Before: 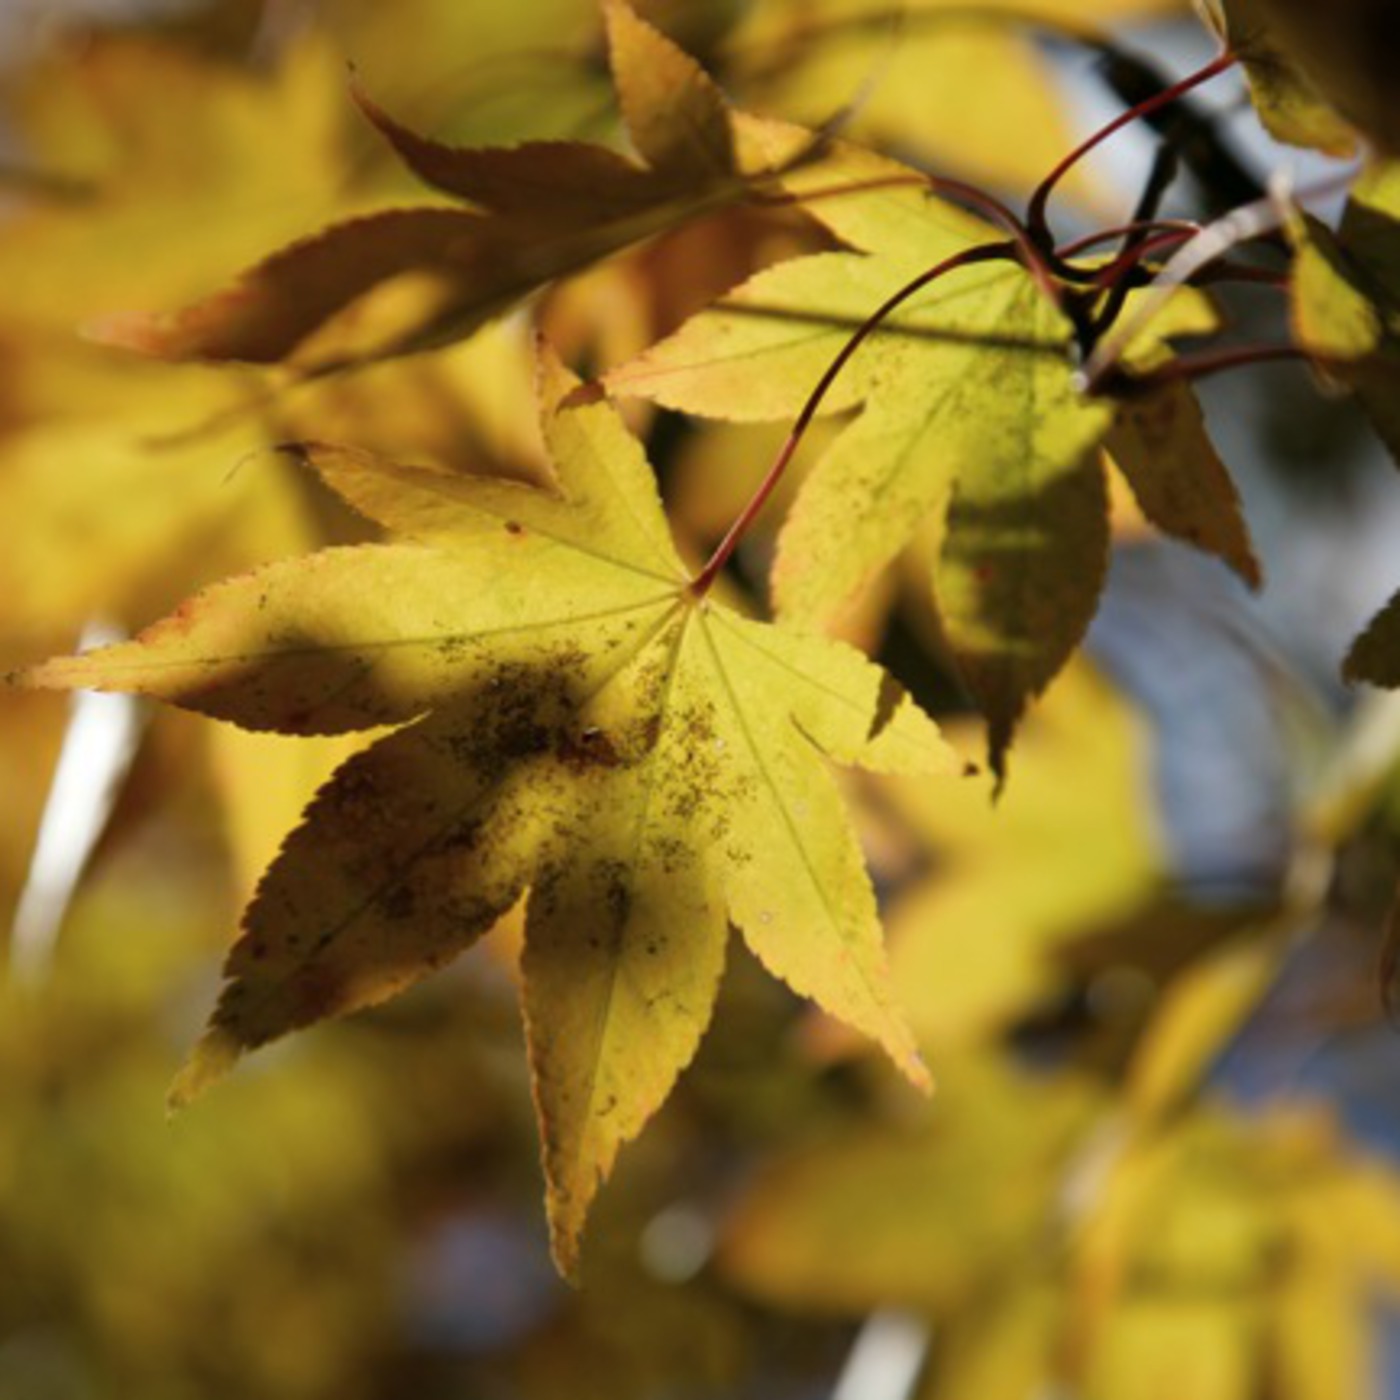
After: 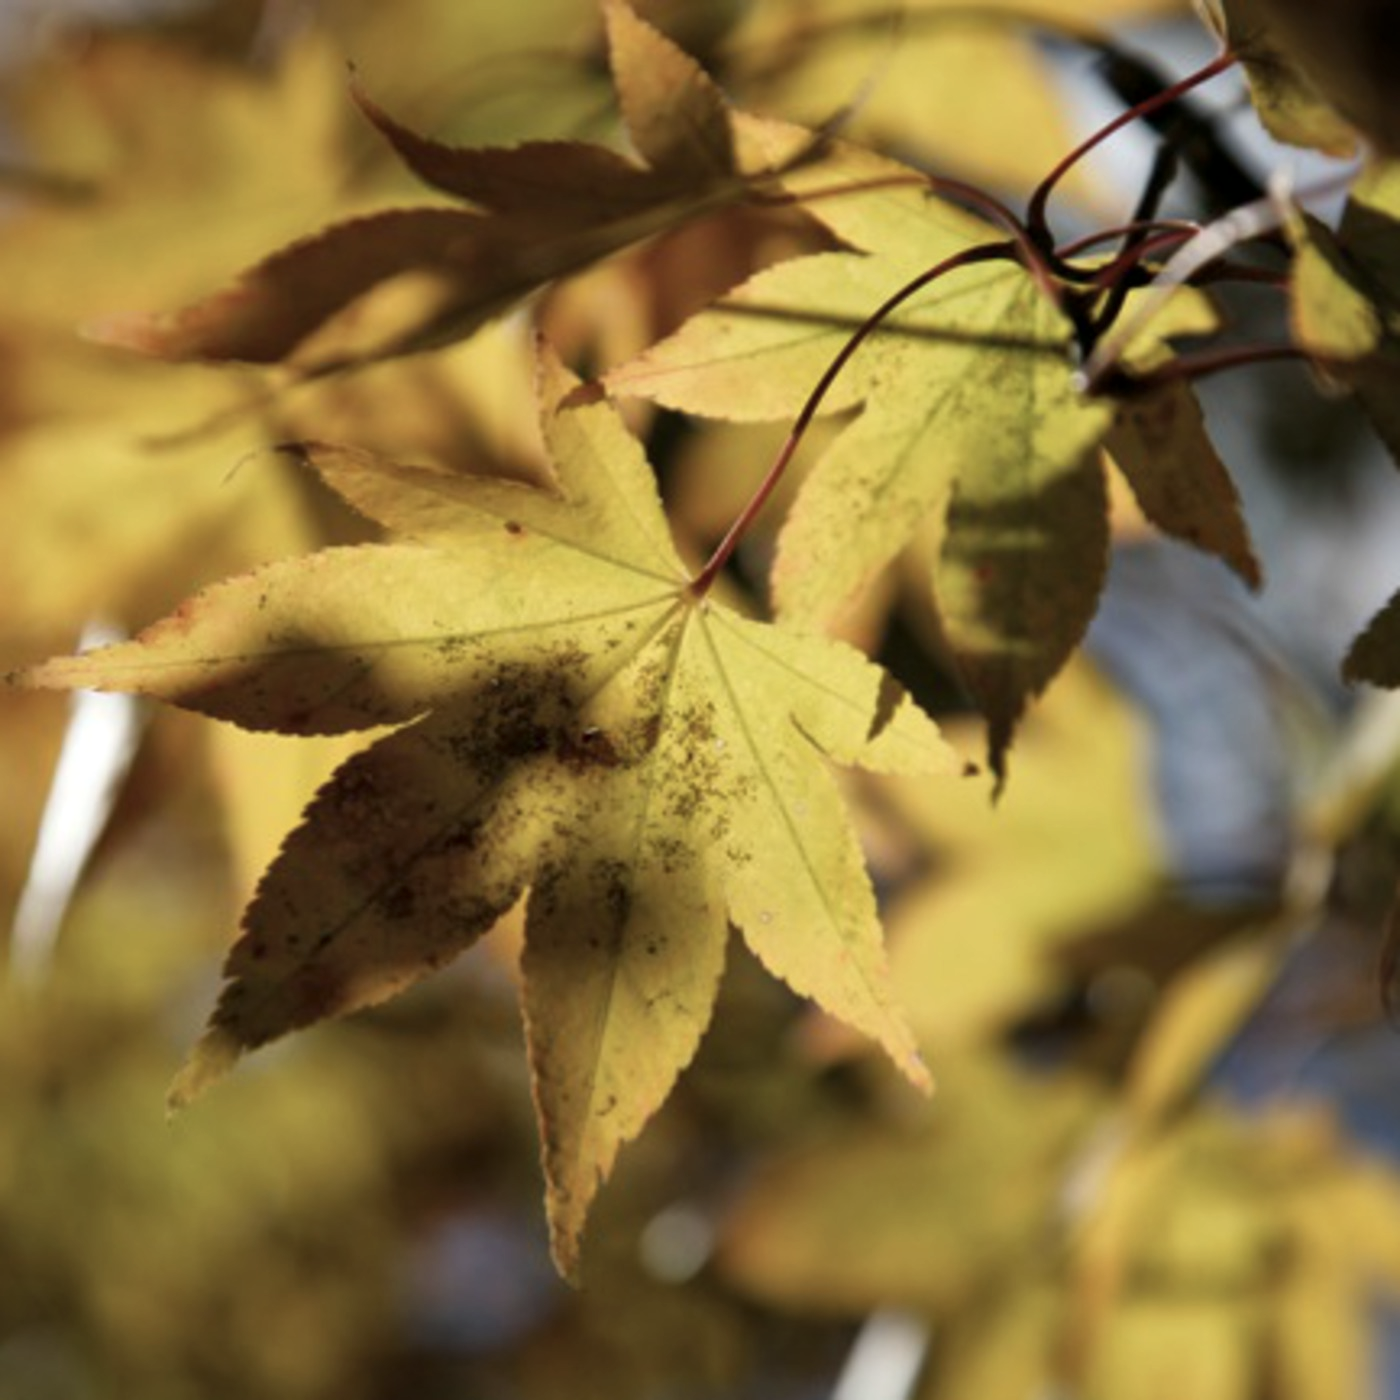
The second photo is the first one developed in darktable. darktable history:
color correction: saturation 0.8
local contrast: mode bilateral grid, contrast 20, coarseness 50, detail 120%, midtone range 0.2
